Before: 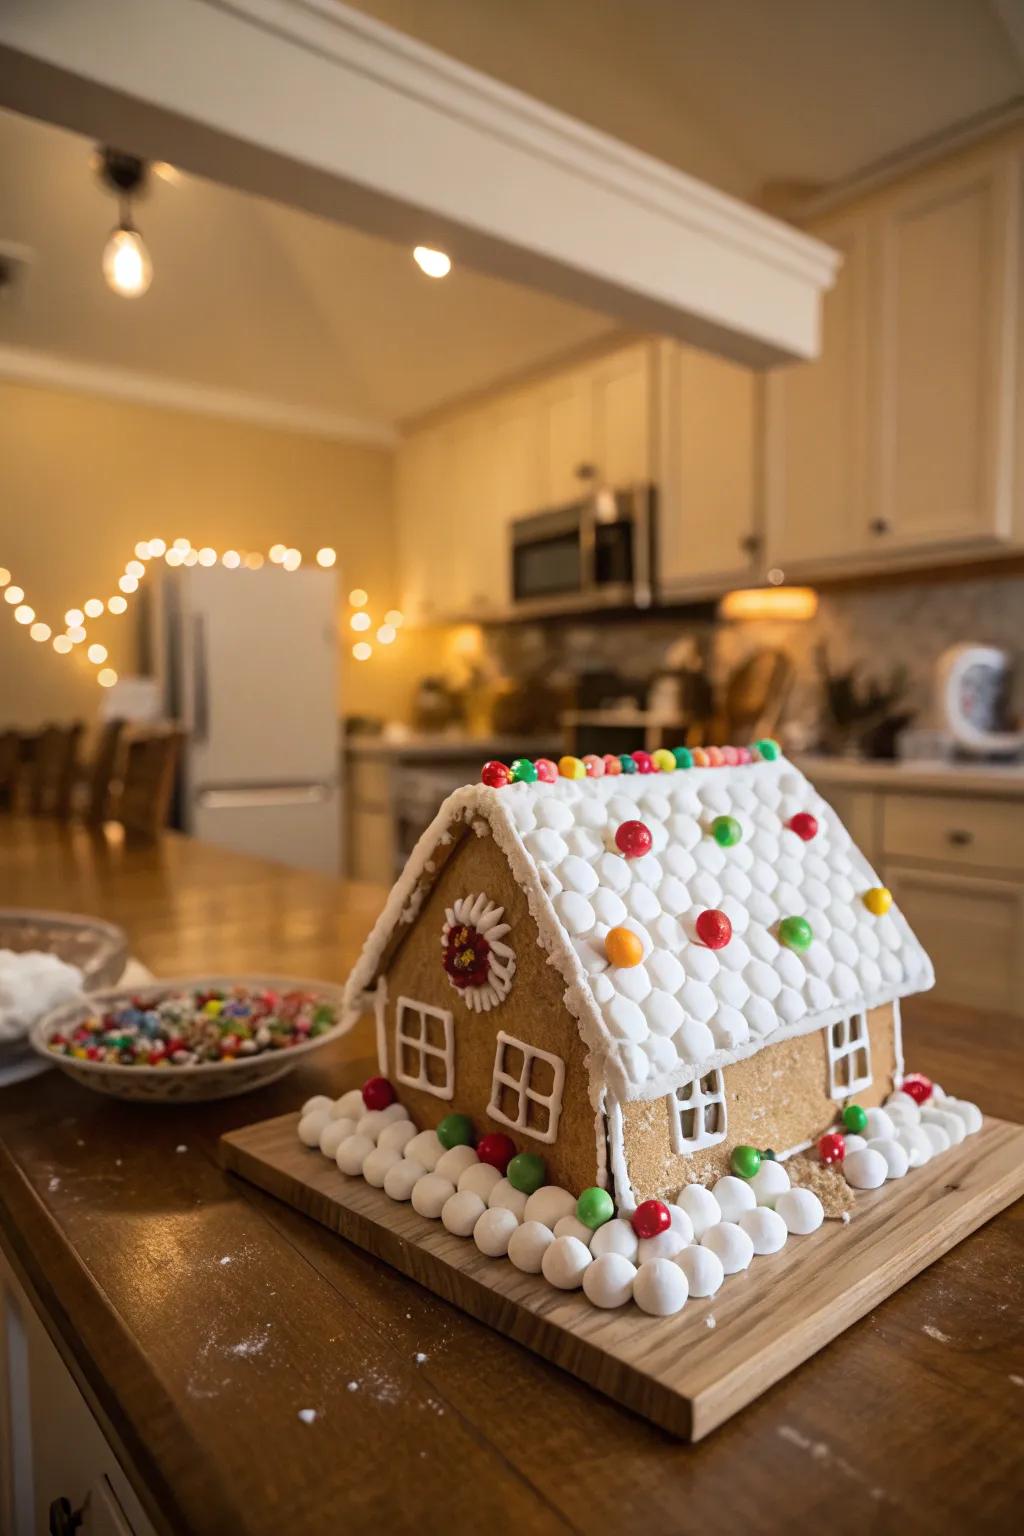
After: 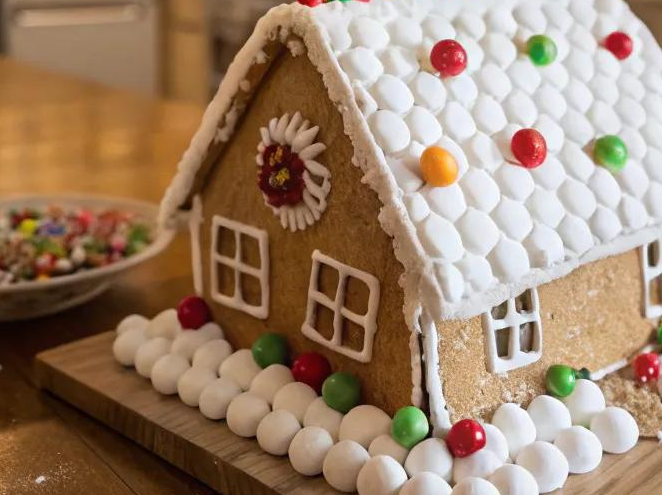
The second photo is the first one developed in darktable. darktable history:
crop: left 18.12%, top 50.897%, right 17.147%, bottom 16.852%
